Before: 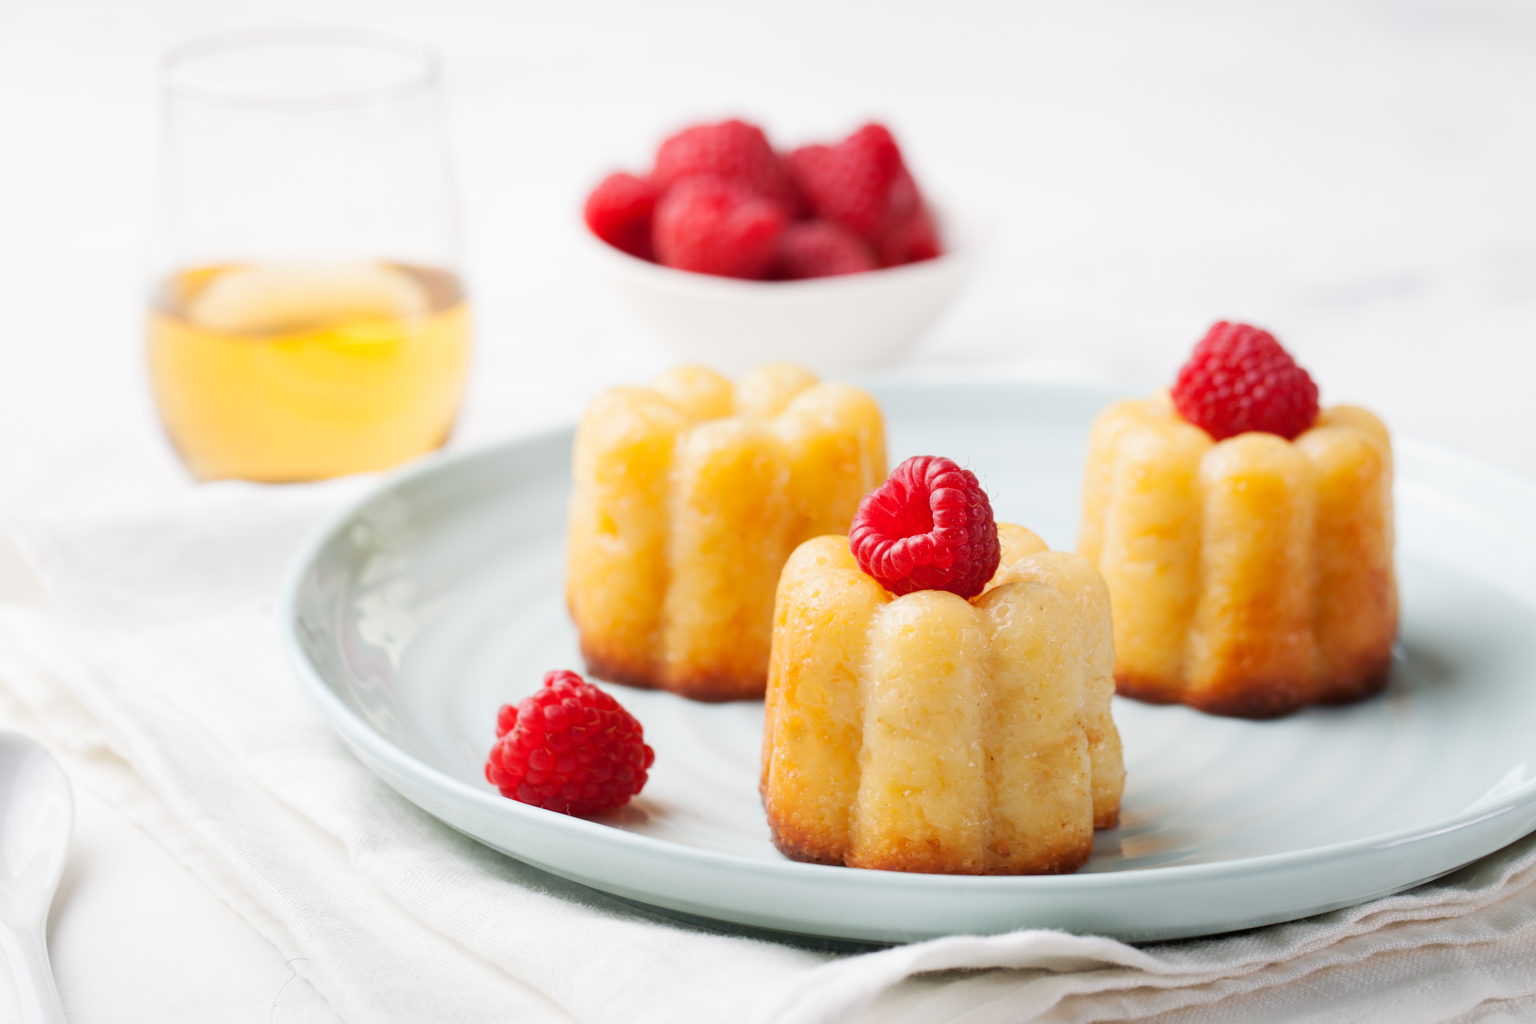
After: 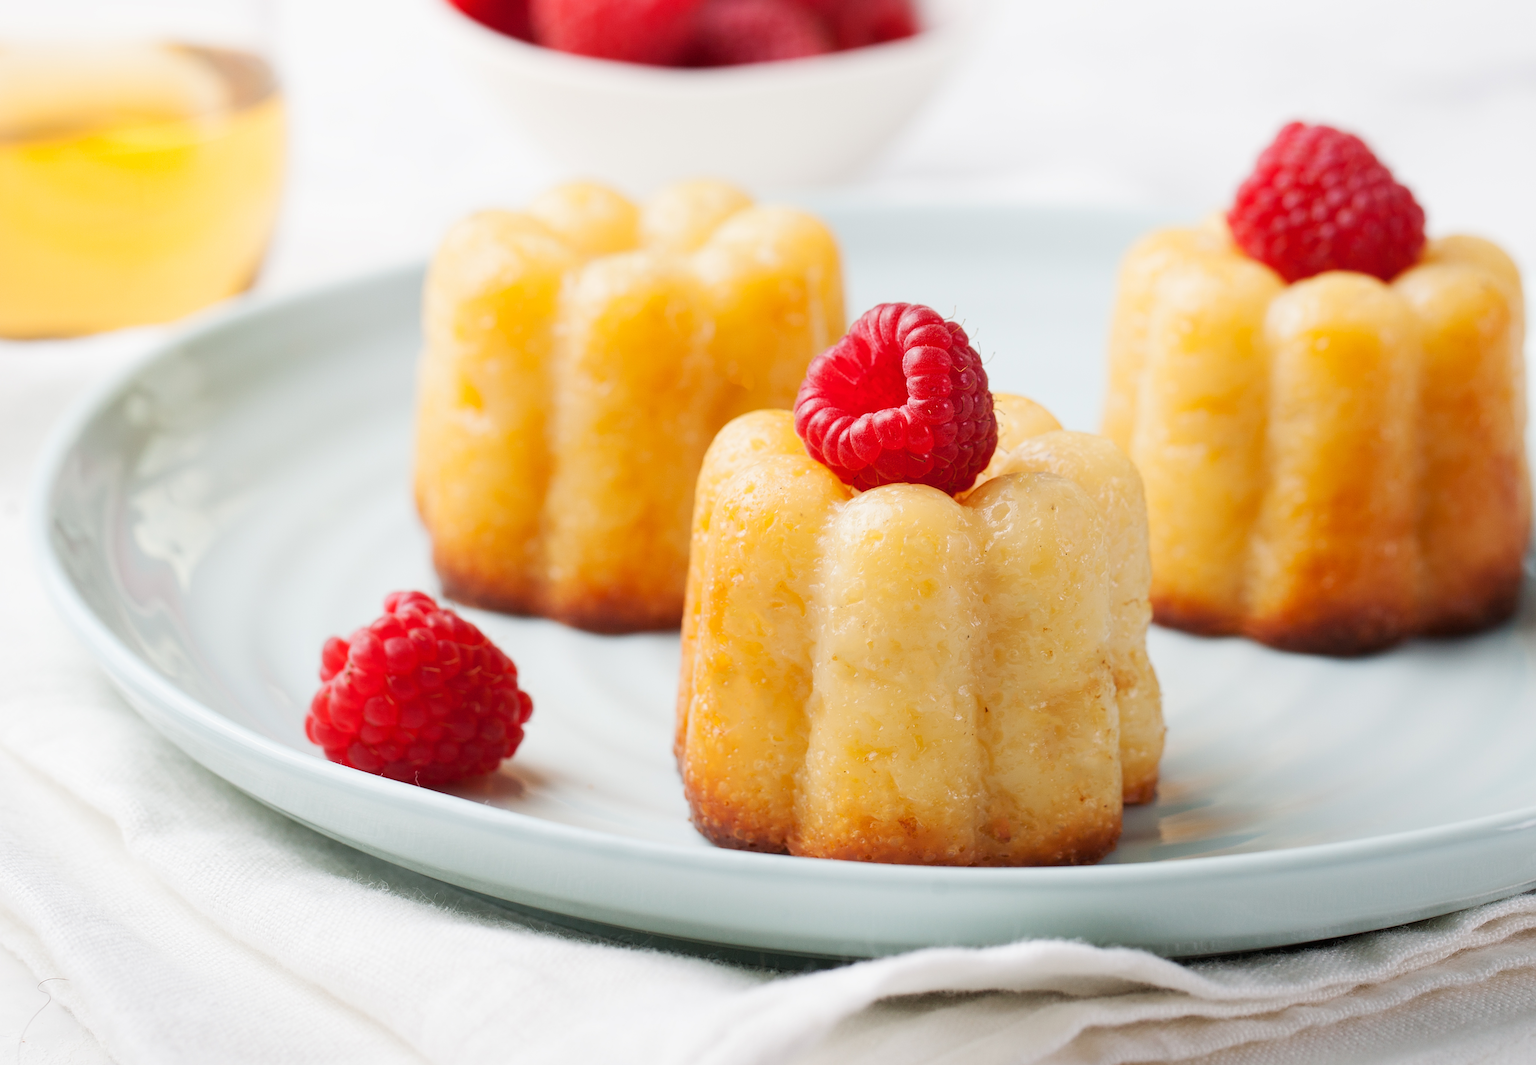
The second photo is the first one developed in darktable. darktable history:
sharpen: on, module defaults
crop: left 16.825%, top 22.528%, right 8.743%
